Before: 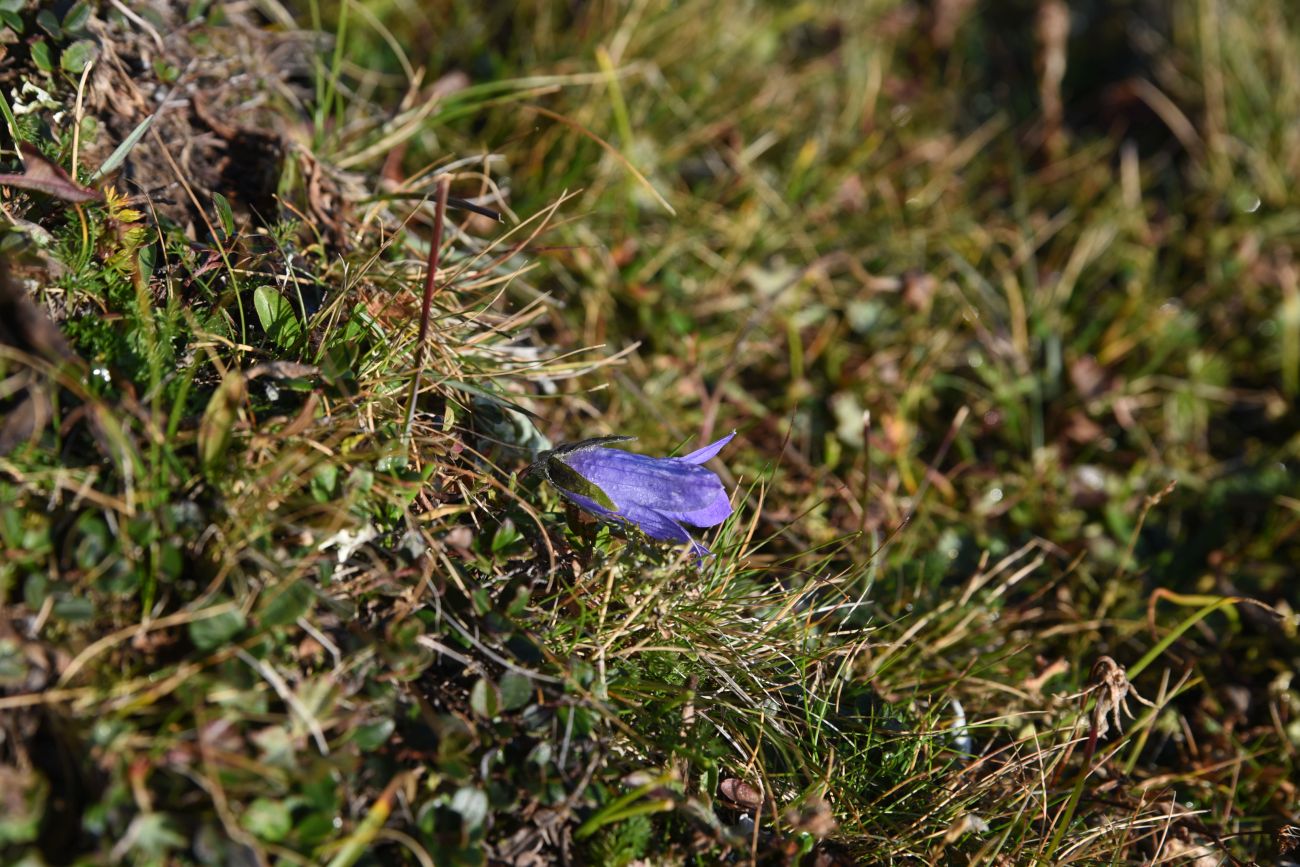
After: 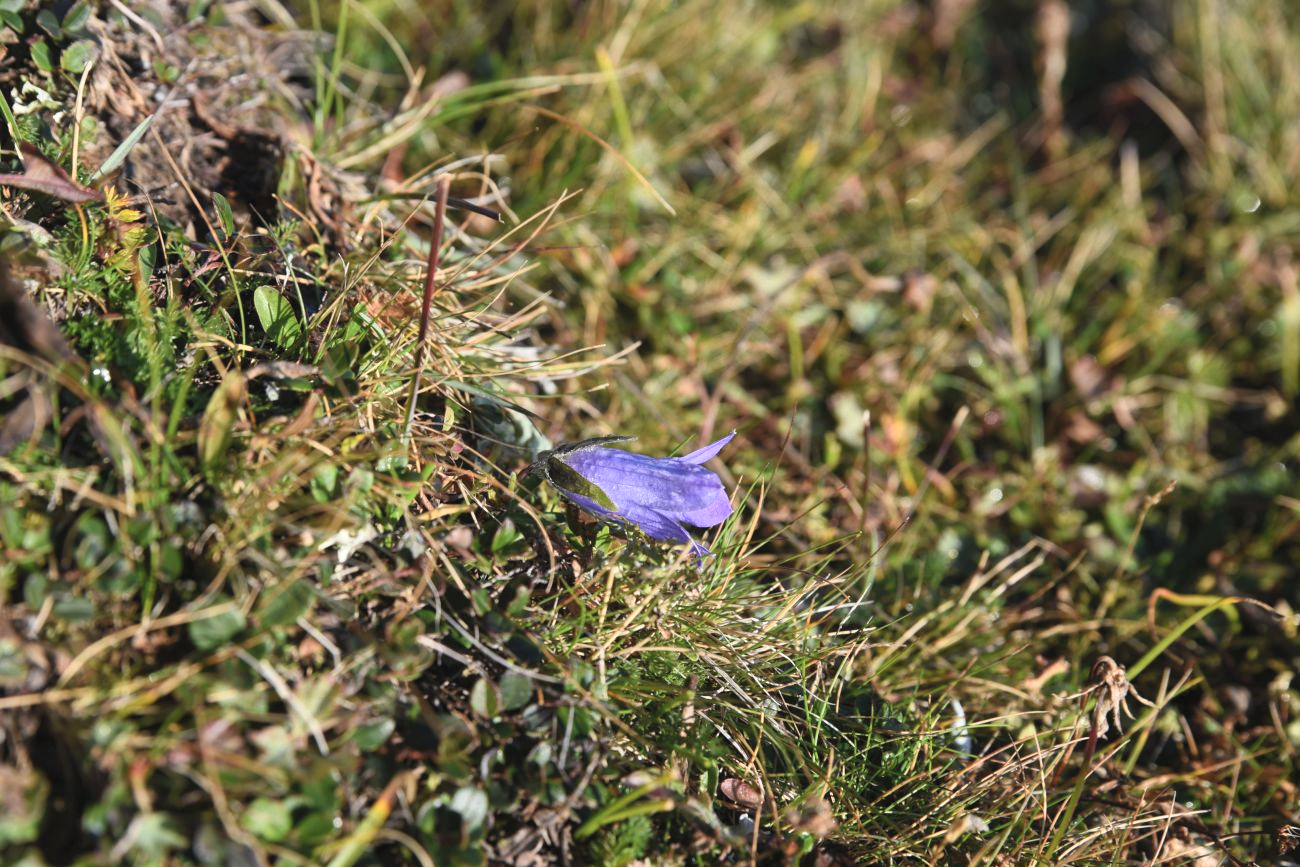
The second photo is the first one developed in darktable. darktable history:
contrast brightness saturation: contrast 0.137, brightness 0.229
